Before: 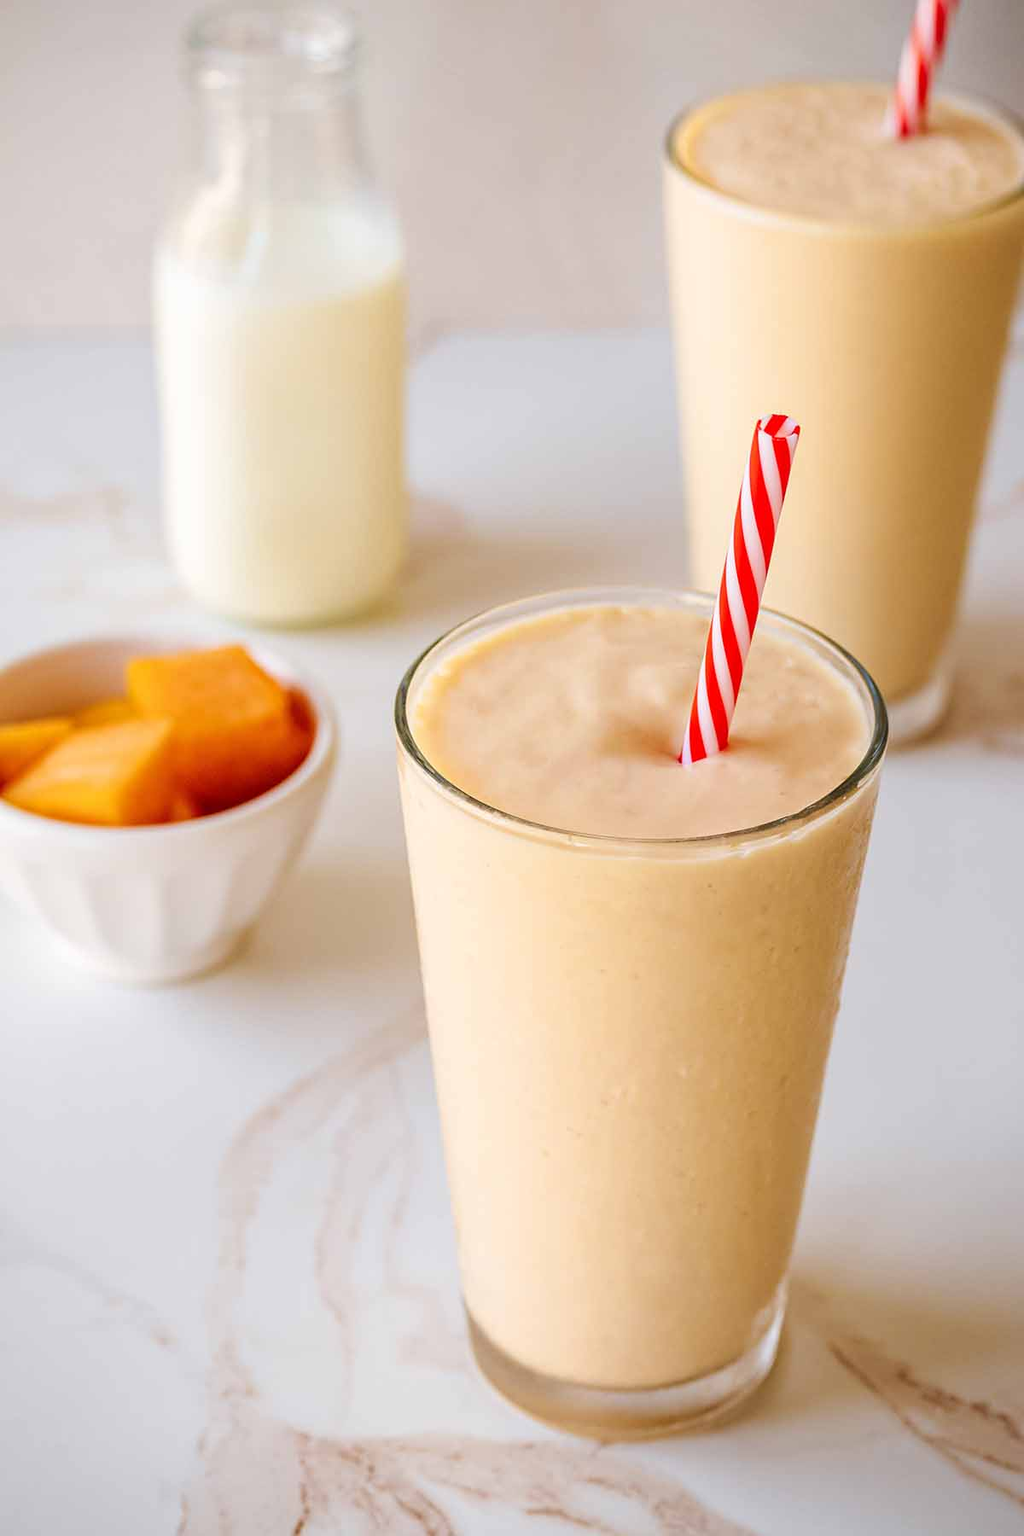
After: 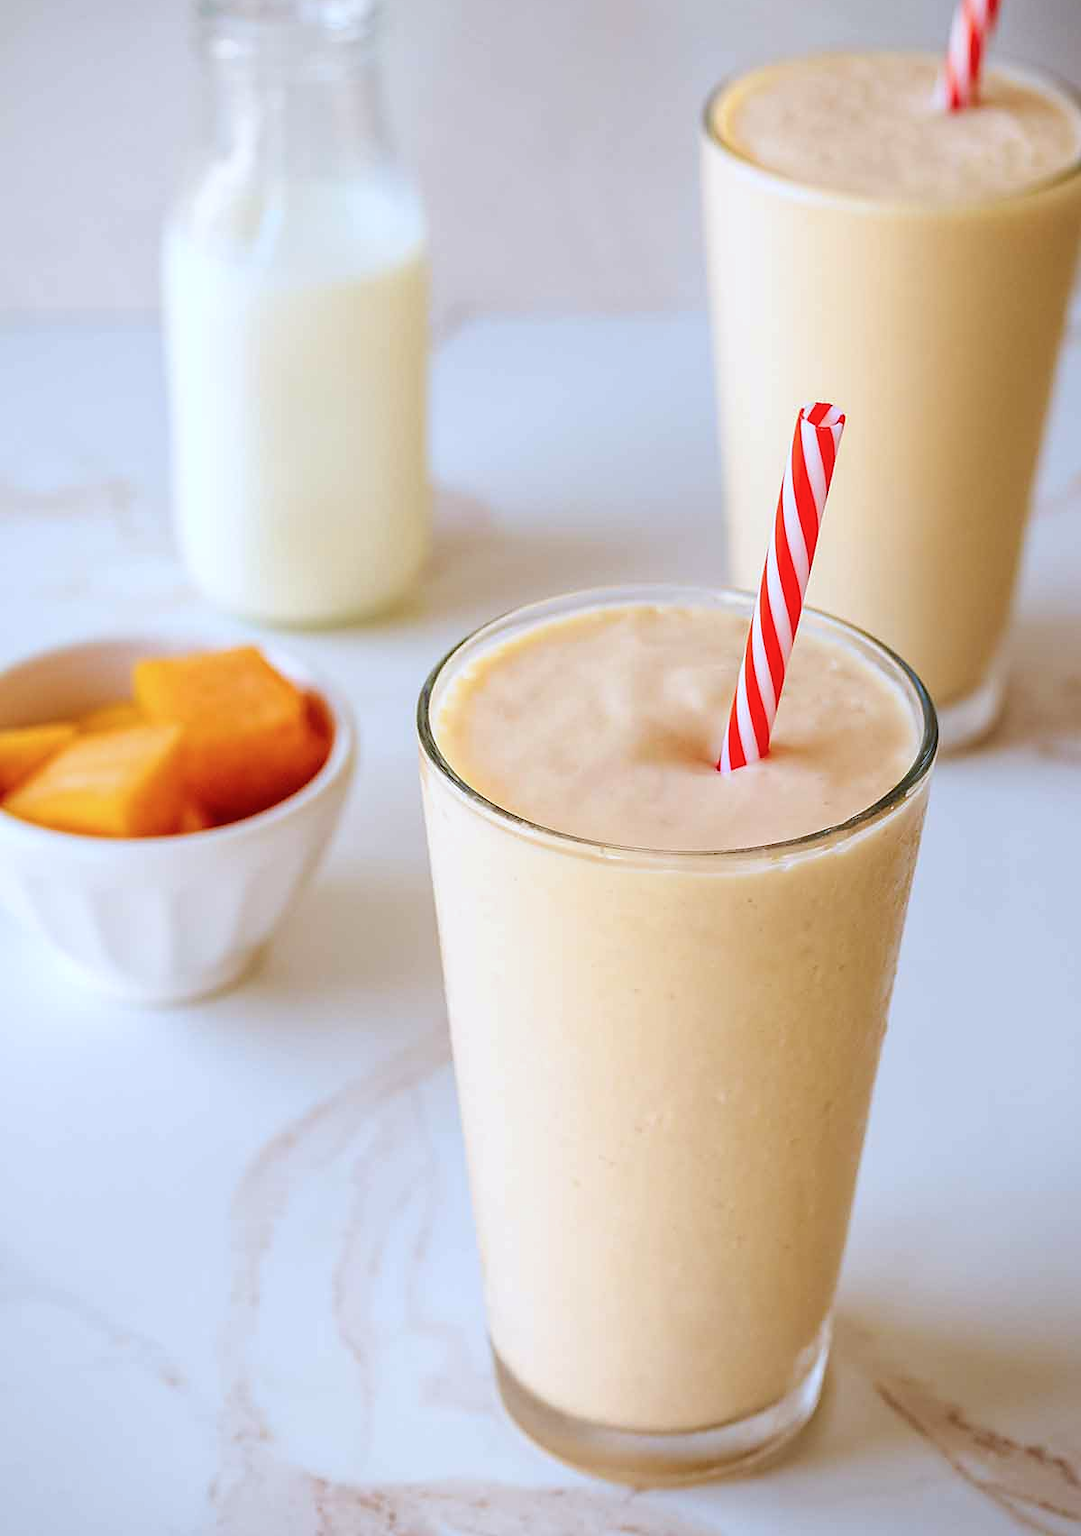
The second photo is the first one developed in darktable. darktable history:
crop and rotate: top 2.17%, bottom 3.156%
color calibration: x 0.37, y 0.382, temperature 4313.85 K
sharpen: radius 1.039, threshold 1.004
